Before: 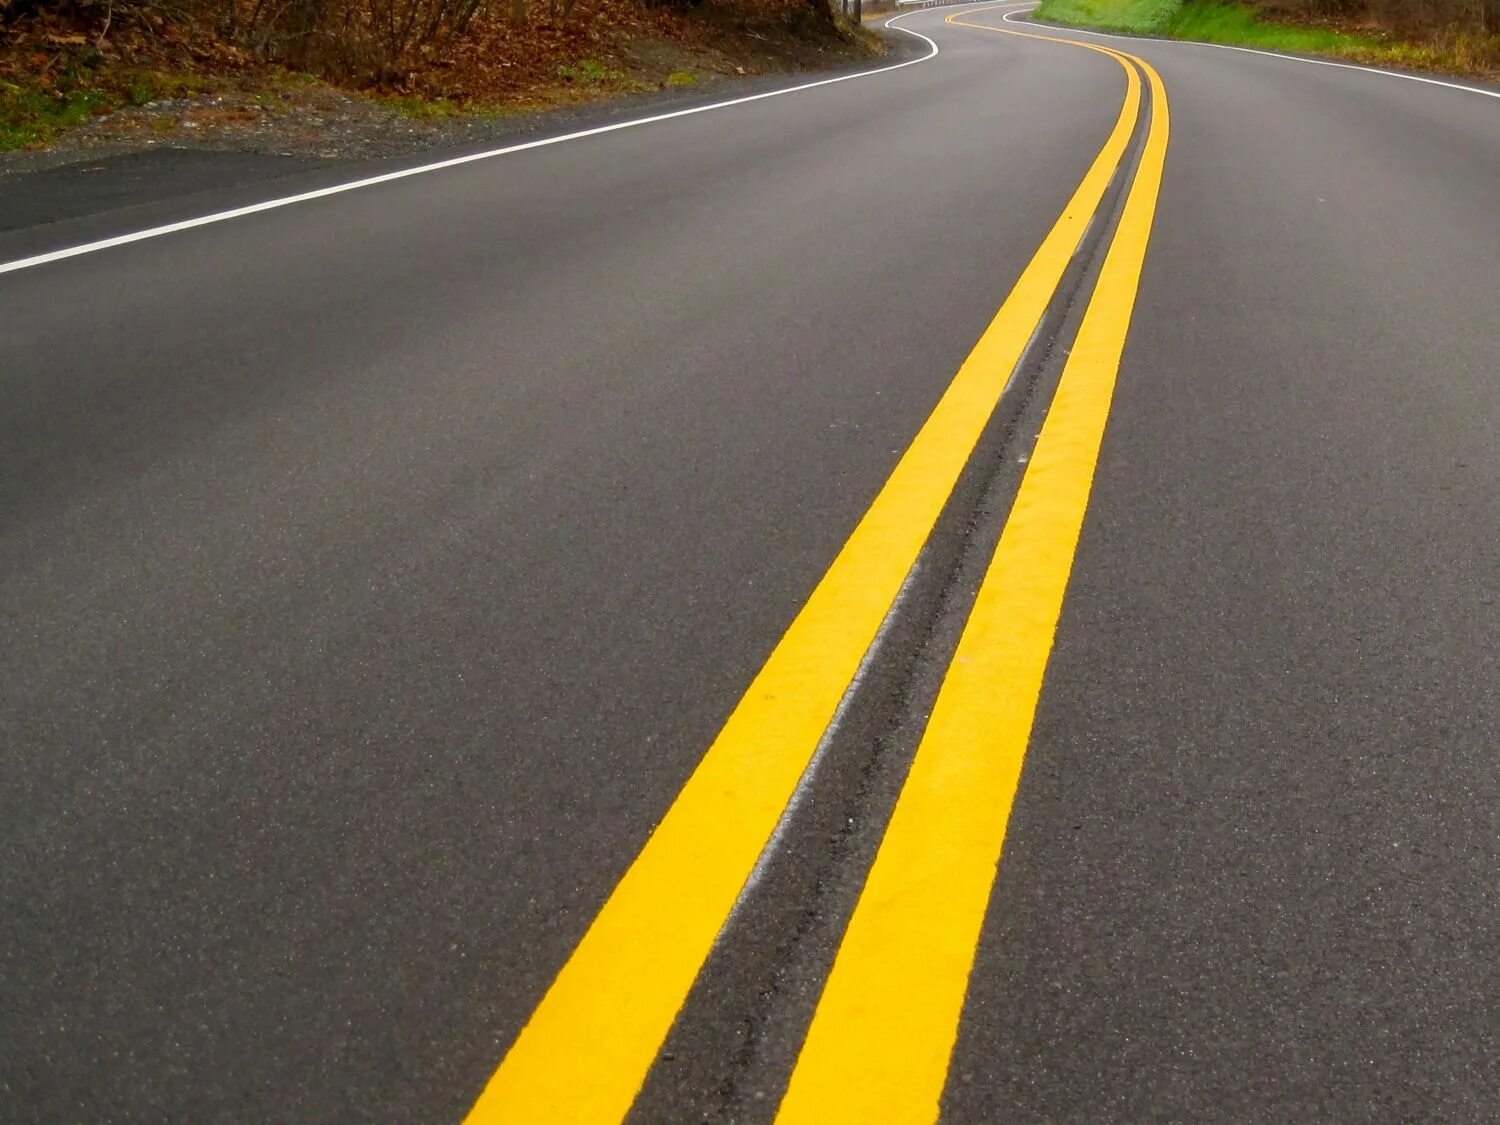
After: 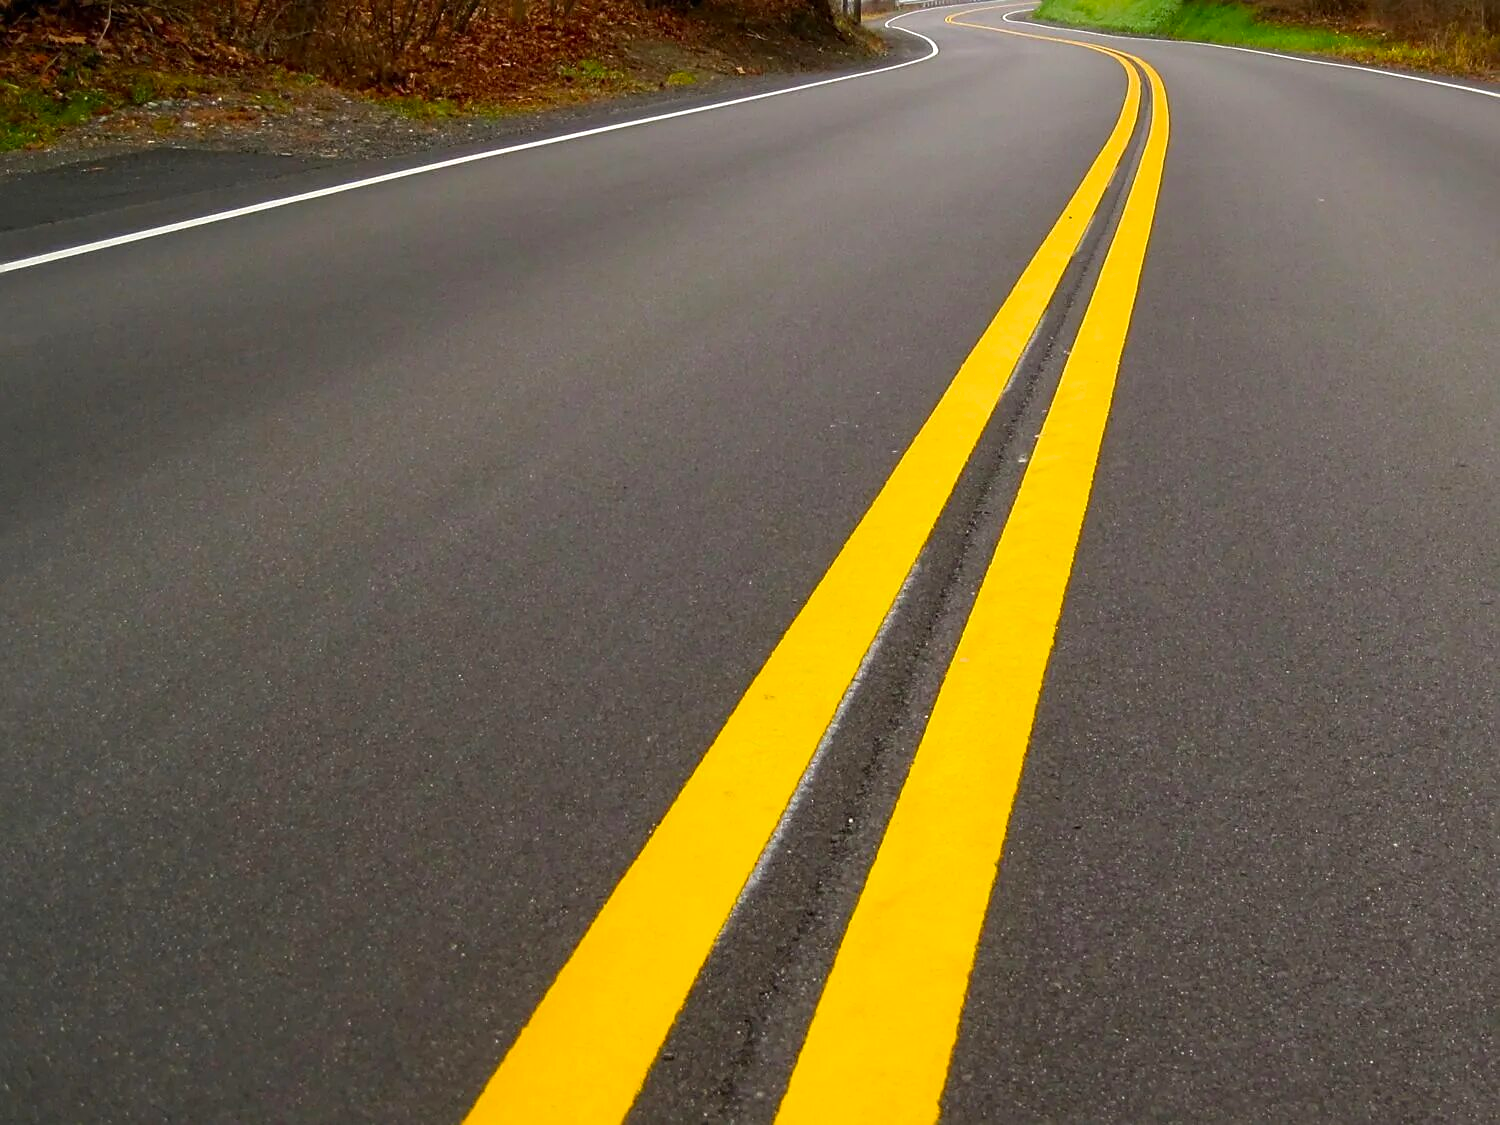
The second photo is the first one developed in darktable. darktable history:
contrast brightness saturation: saturation 0.182
sharpen: amount 0.492
